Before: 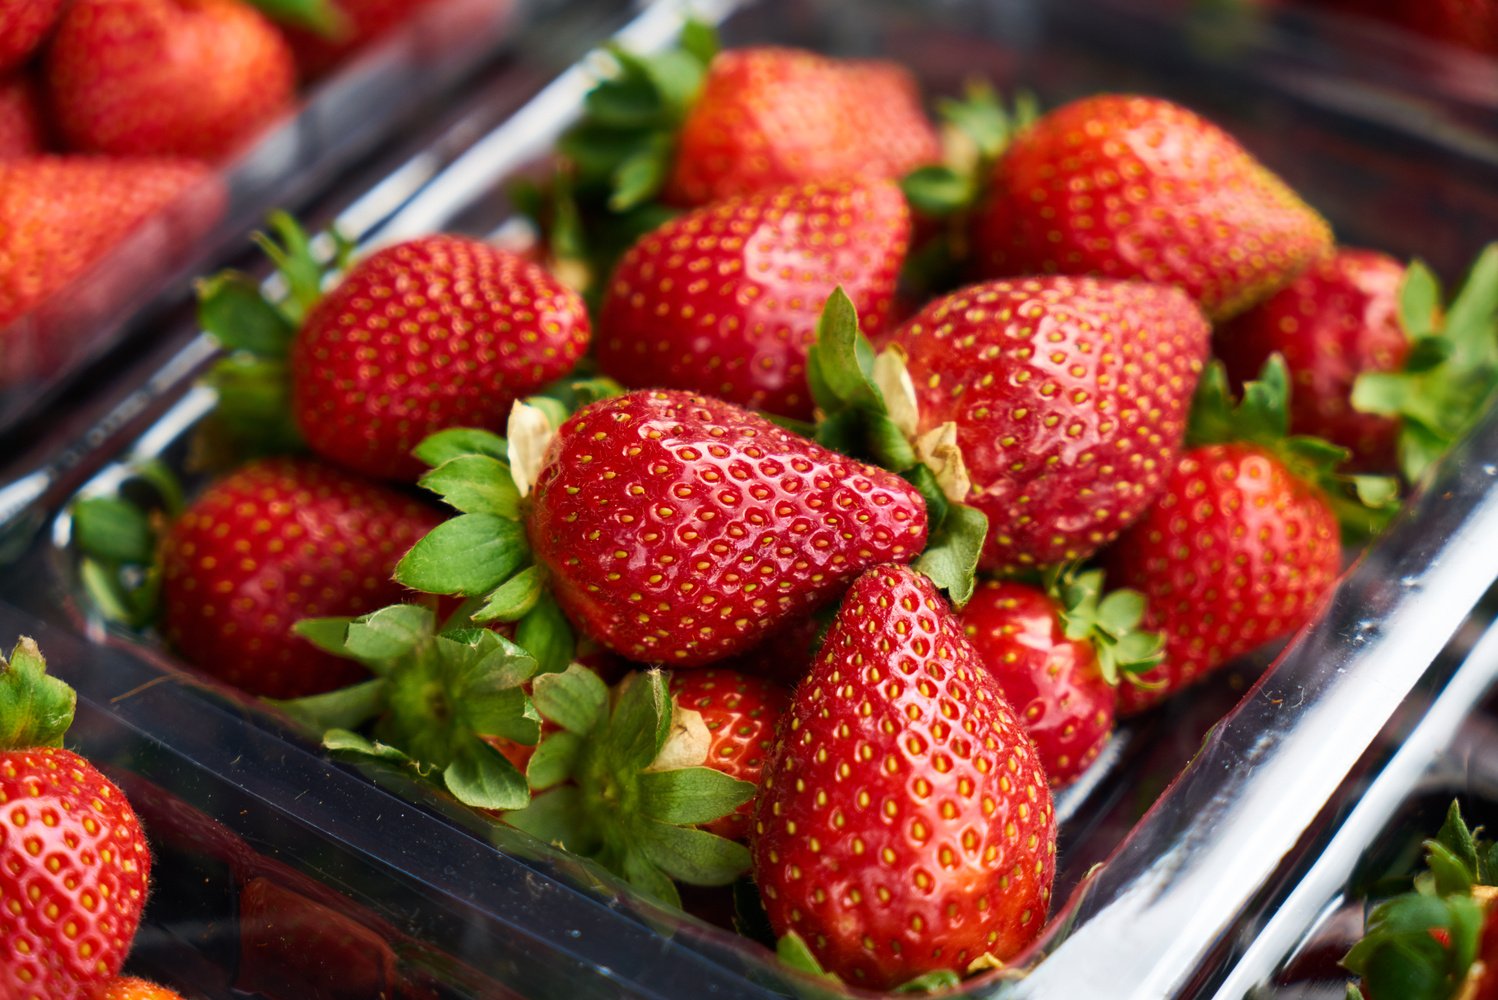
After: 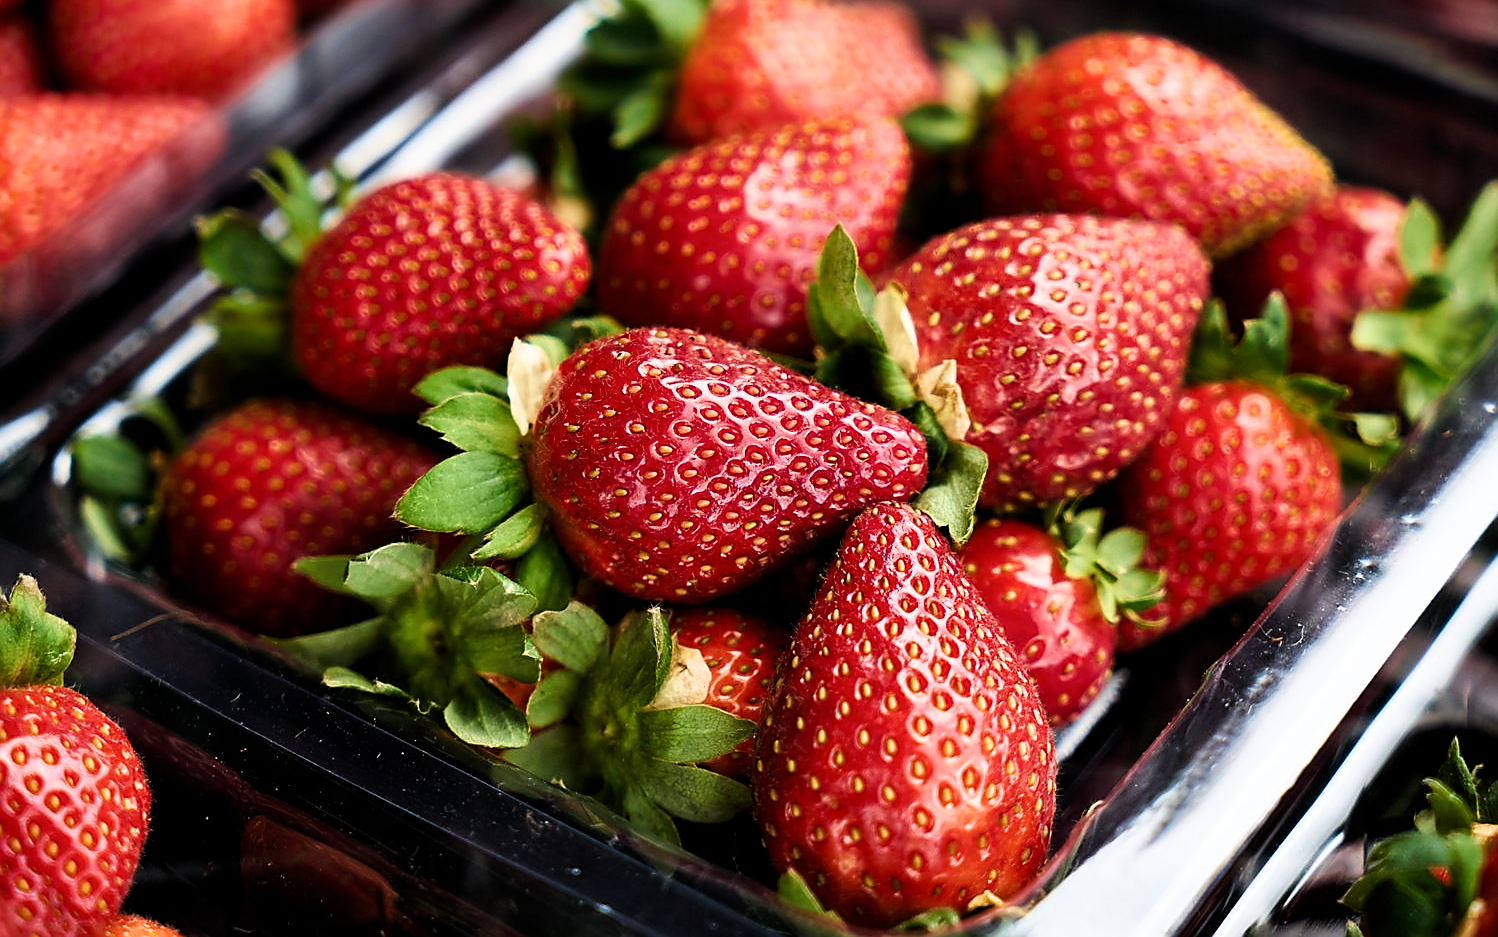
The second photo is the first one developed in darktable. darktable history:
sharpen: radius 1.422, amount 1.255, threshold 0.723
tone equalizer: smoothing diameter 24.9%, edges refinement/feathering 5.86, preserve details guided filter
crop and rotate: top 6.272%
filmic rgb: black relative exposure -8.74 EV, white relative exposure 2.72 EV, target black luminance 0%, hardness 6.28, latitude 76.69%, contrast 1.328, shadows ↔ highlights balance -0.332%
